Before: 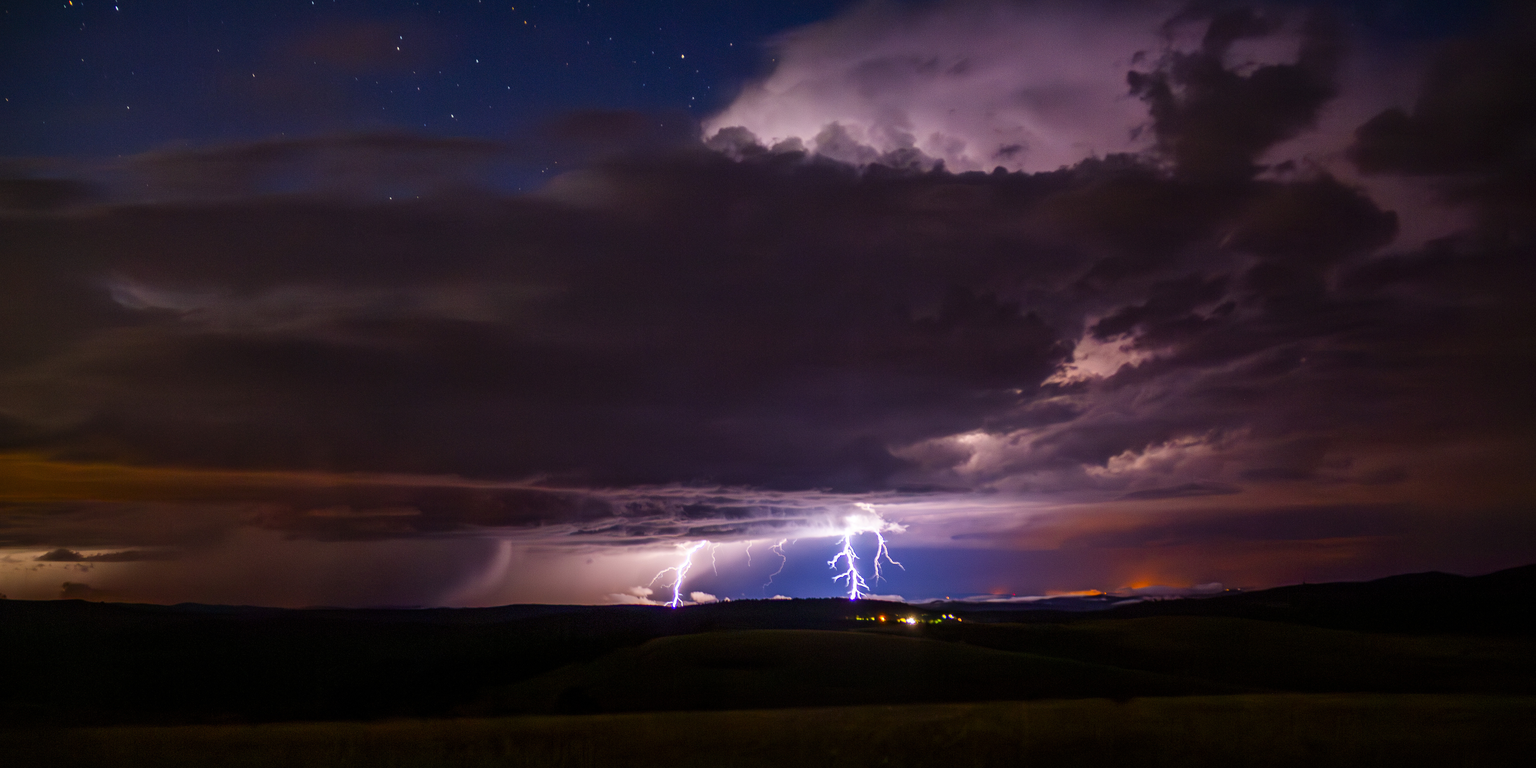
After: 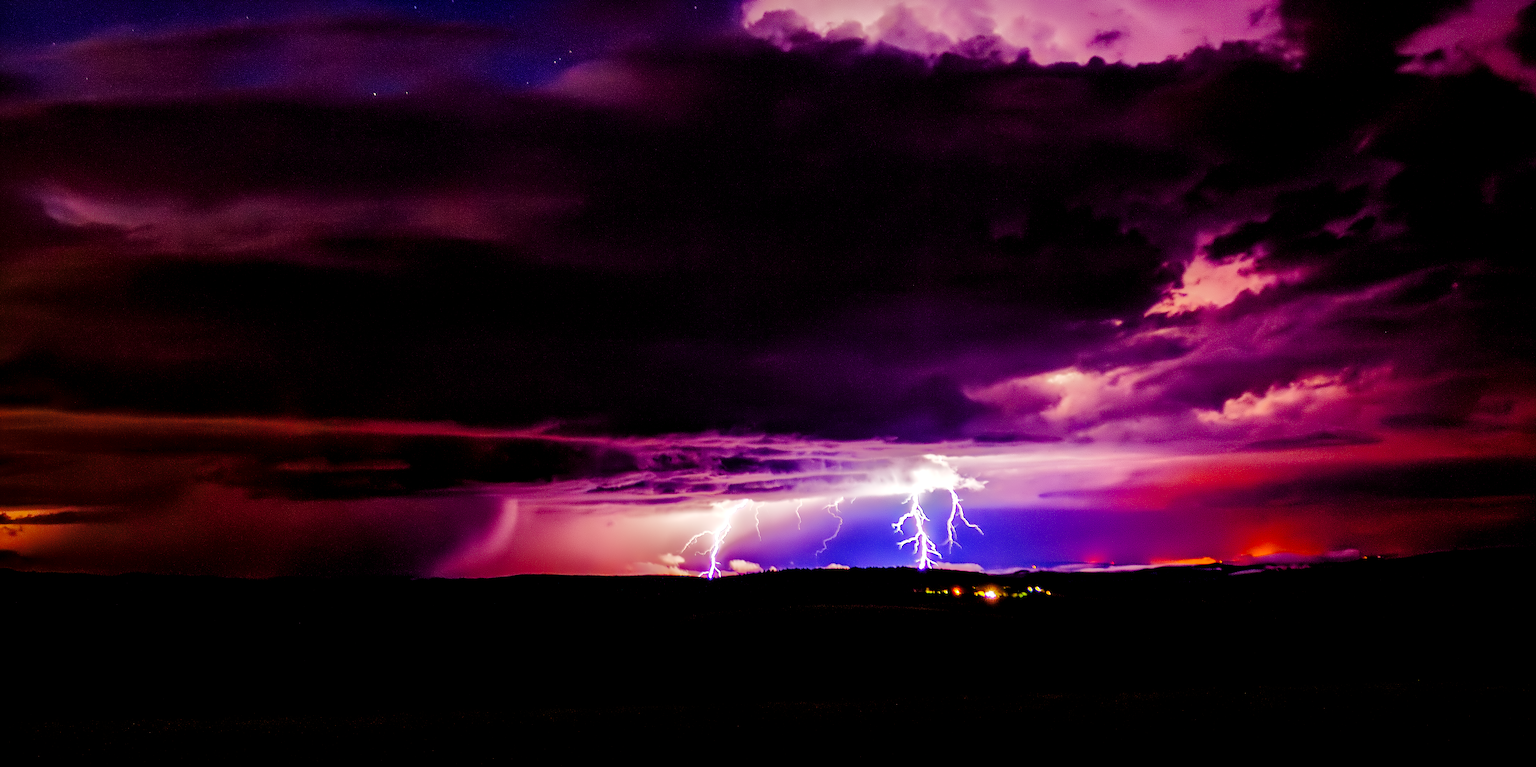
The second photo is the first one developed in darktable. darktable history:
color balance rgb: shadows lift › luminance -21.66%, shadows lift › chroma 8.98%, shadows lift › hue 283.37°, power › chroma 1.05%, power › hue 25.59°, highlights gain › luminance 6.08%, highlights gain › chroma 2.55%, highlights gain › hue 90°, global offset › luminance -0.87%, perceptual saturation grading › global saturation 25%, perceptual saturation grading › highlights -28.39%, perceptual saturation grading › shadows 33.98%
local contrast: mode bilateral grid, contrast 20, coarseness 50, detail 120%, midtone range 0.2
base curve: curves: ch0 [(0, 0) (0.028, 0.03) (0.121, 0.232) (0.46, 0.748) (0.859, 0.968) (1, 1)], preserve colors none
crop and rotate: left 4.842%, top 15.51%, right 10.668%
sharpen: on, module defaults
shadows and highlights: shadows 25, highlights -70
contrast equalizer: octaves 7, y [[0.5 ×6], [0.5 ×6], [0.5 ×6], [0, 0.033, 0.067, 0.1, 0.133, 0.167], [0, 0.05, 0.1, 0.15, 0.2, 0.25]]
